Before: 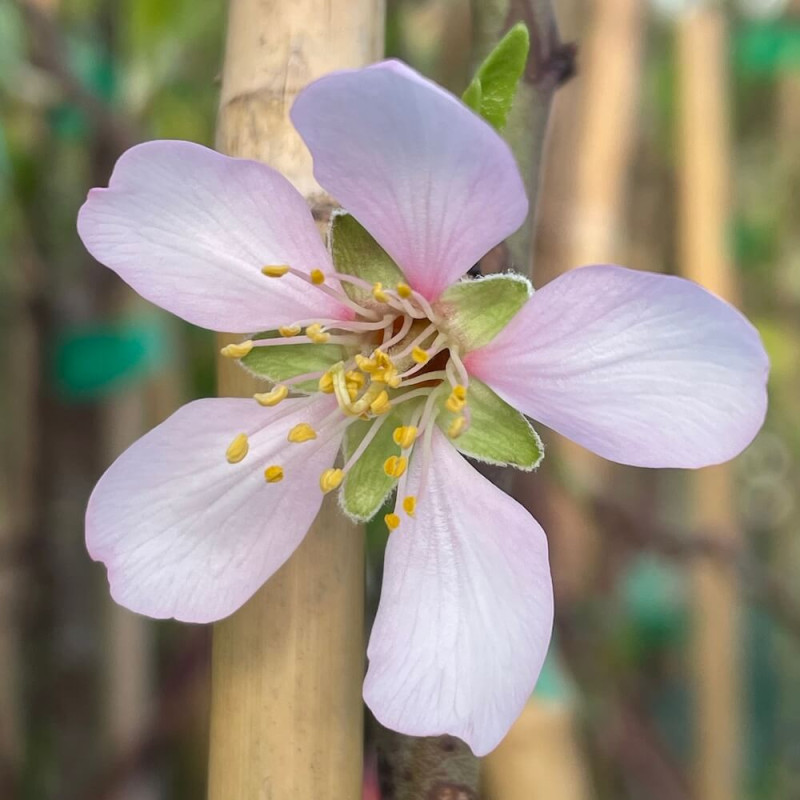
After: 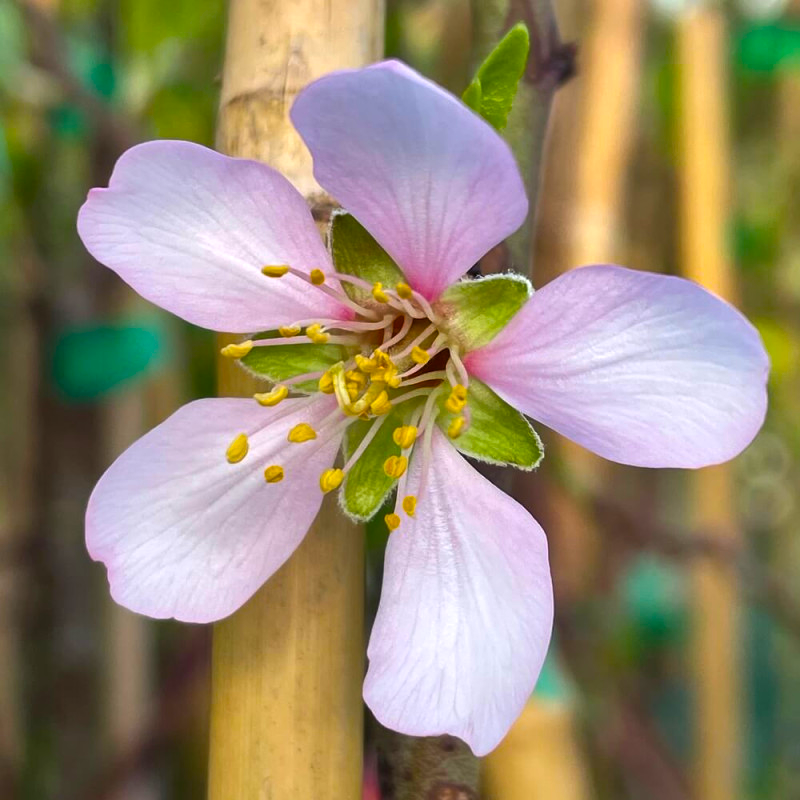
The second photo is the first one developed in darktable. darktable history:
color balance rgb: linear chroma grading › global chroma 9.684%, perceptual saturation grading › global saturation 17.582%, global vibrance 30.564%, contrast 9.393%
shadows and highlights: shadows 30.68, highlights -62.55, soften with gaussian
